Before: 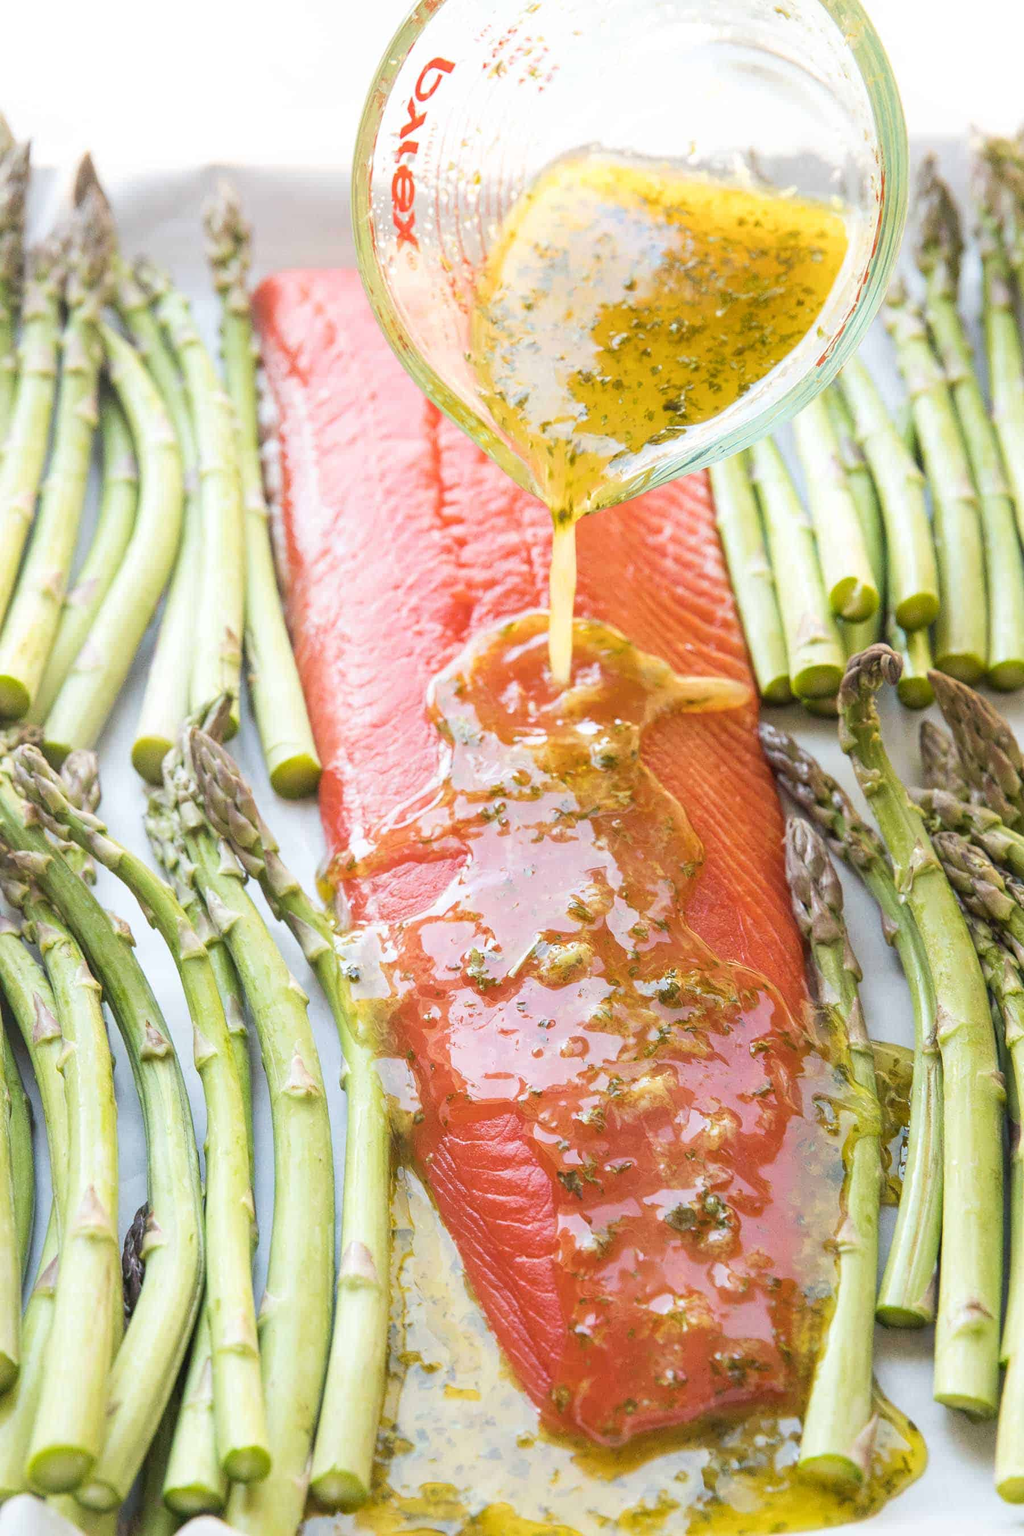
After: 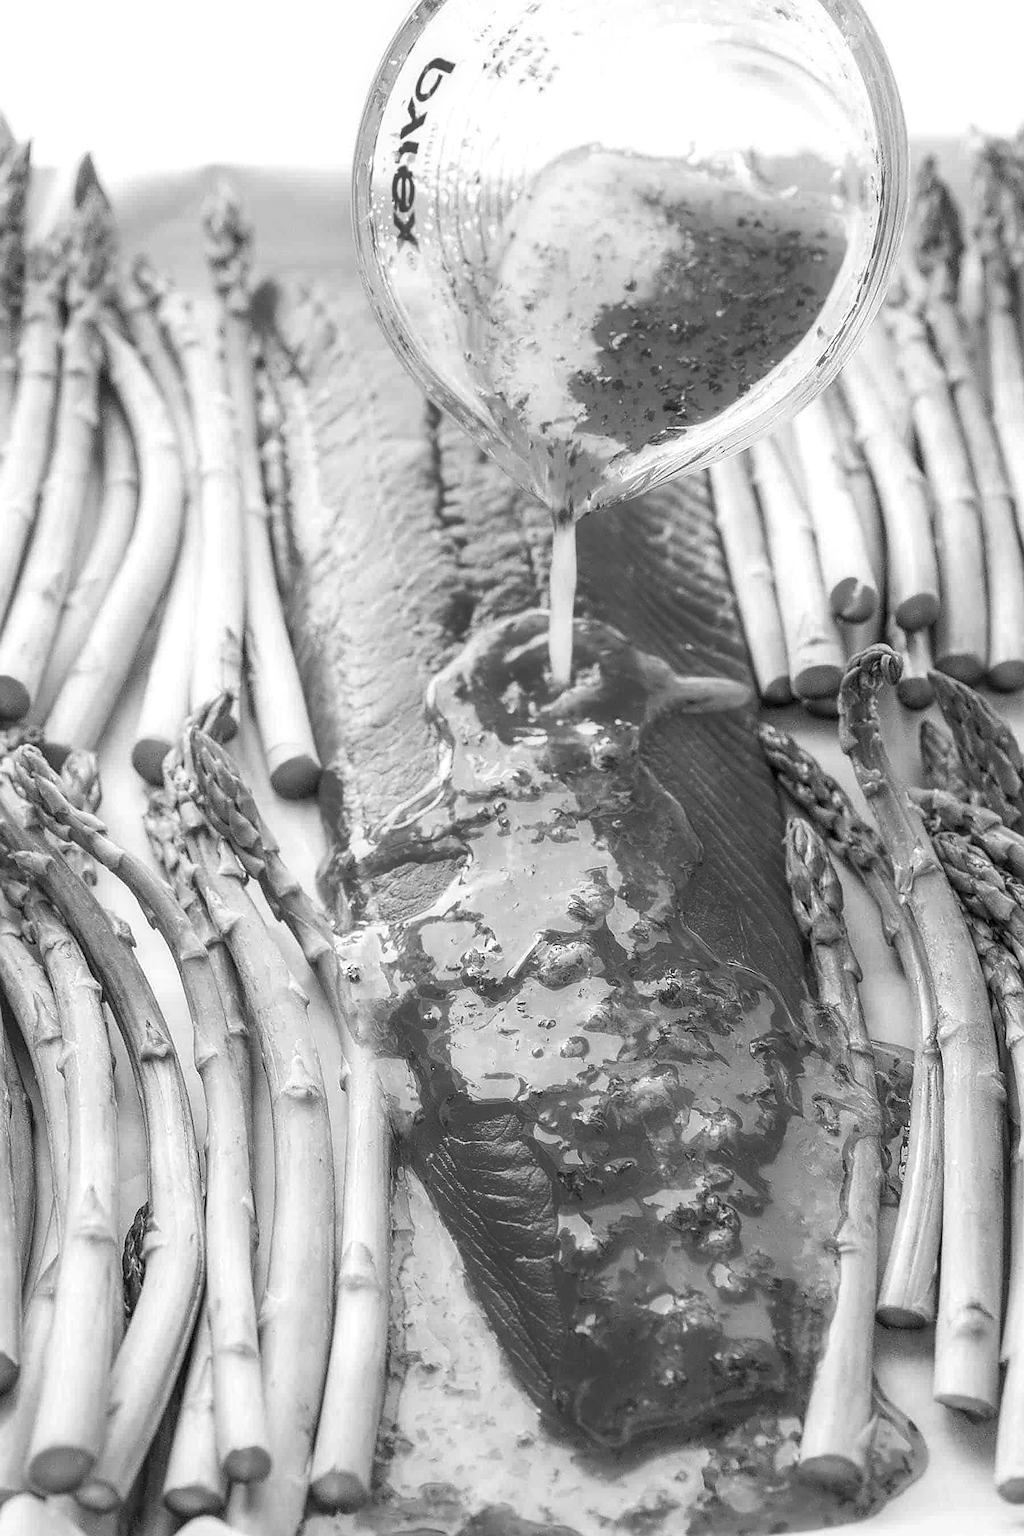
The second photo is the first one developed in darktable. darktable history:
monochrome: a -11.7, b 1.62, size 0.5, highlights 0.38
local contrast: highlights 35%, detail 135%
sharpen: radius 1.4, amount 1.25, threshold 0.7
